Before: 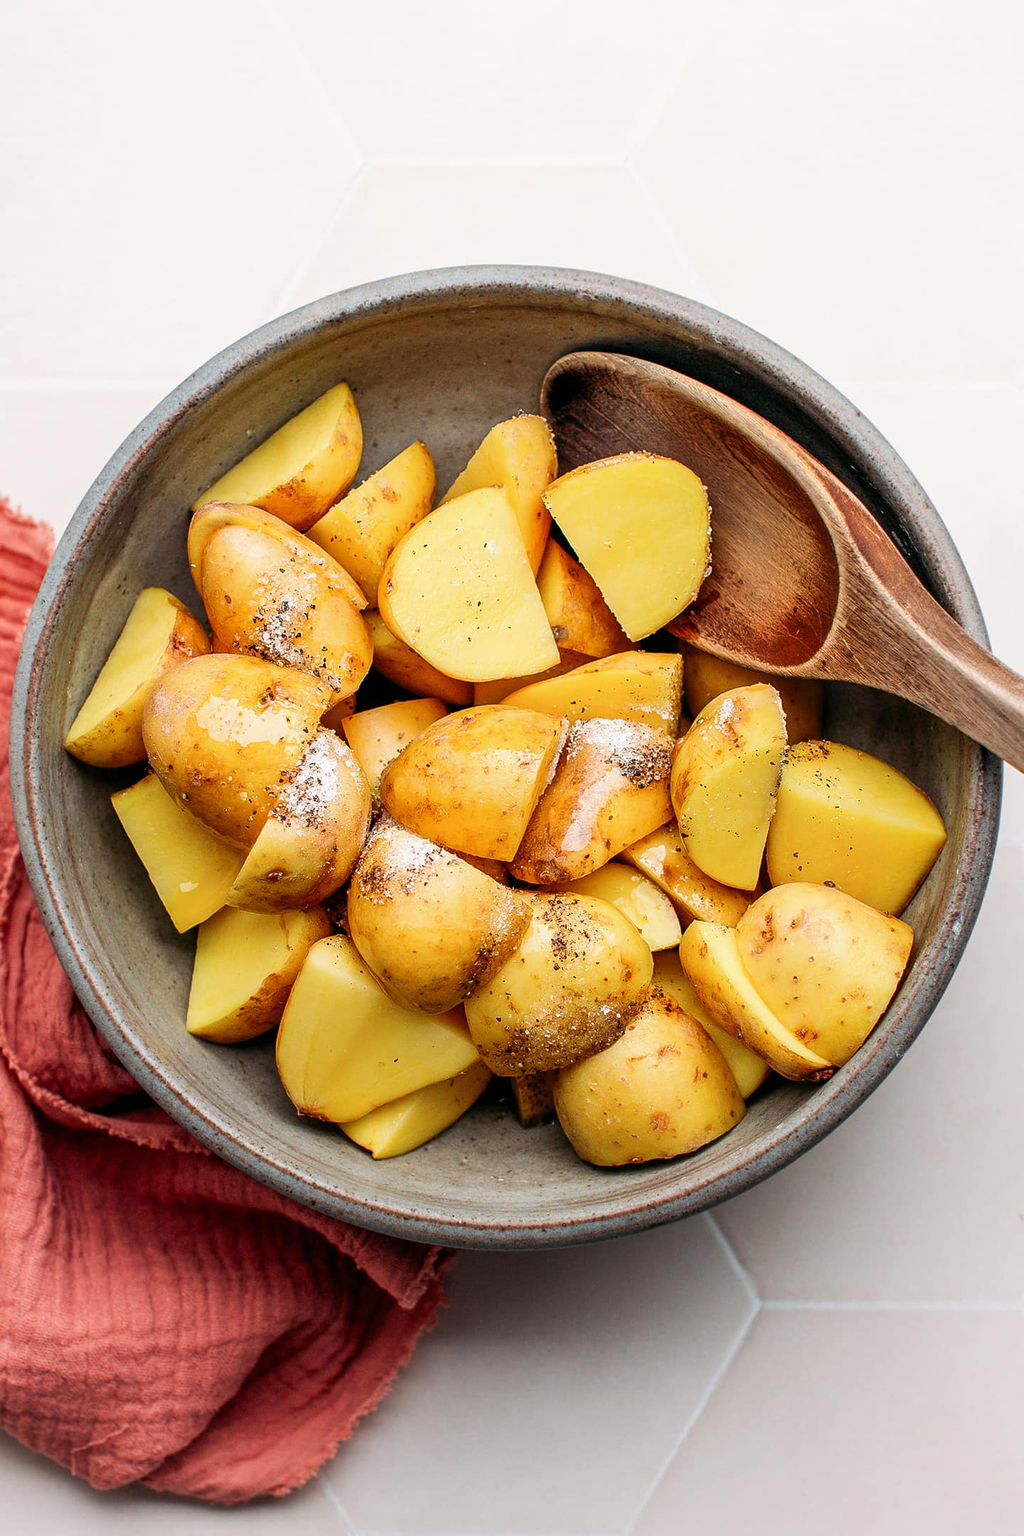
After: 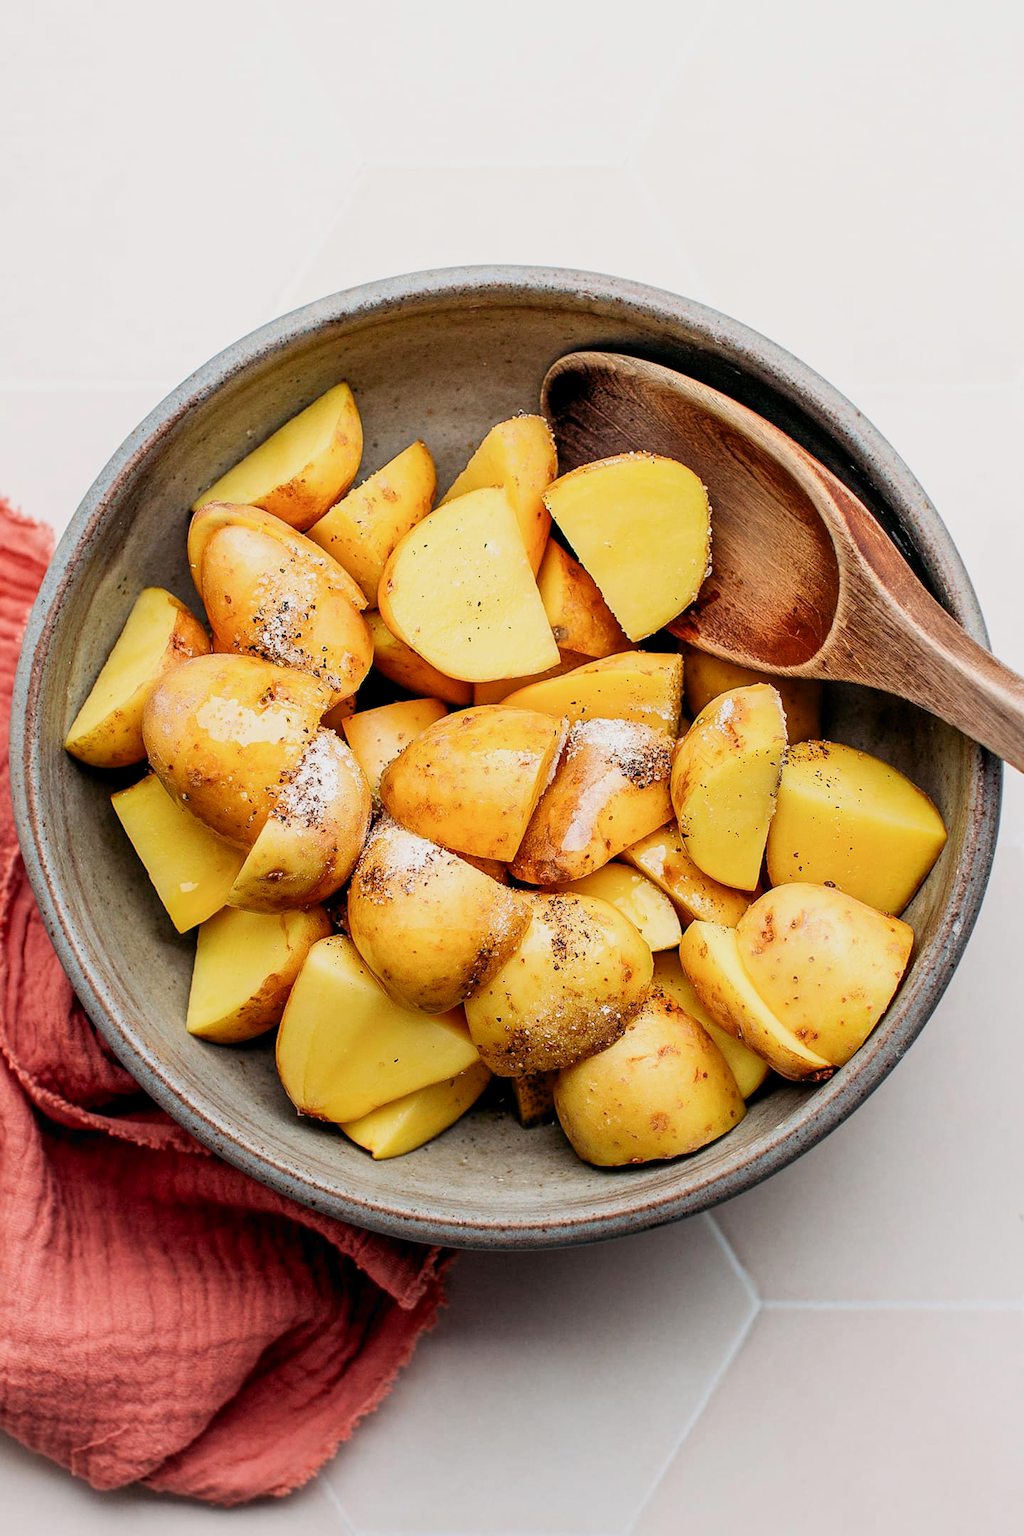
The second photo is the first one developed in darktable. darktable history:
exposure: black level correction 0.002, exposure 0.15 EV, compensate highlight preservation false
filmic rgb: black relative exposure -14.19 EV, white relative exposure 3.39 EV, hardness 7.89, preserve chrominance max RGB
